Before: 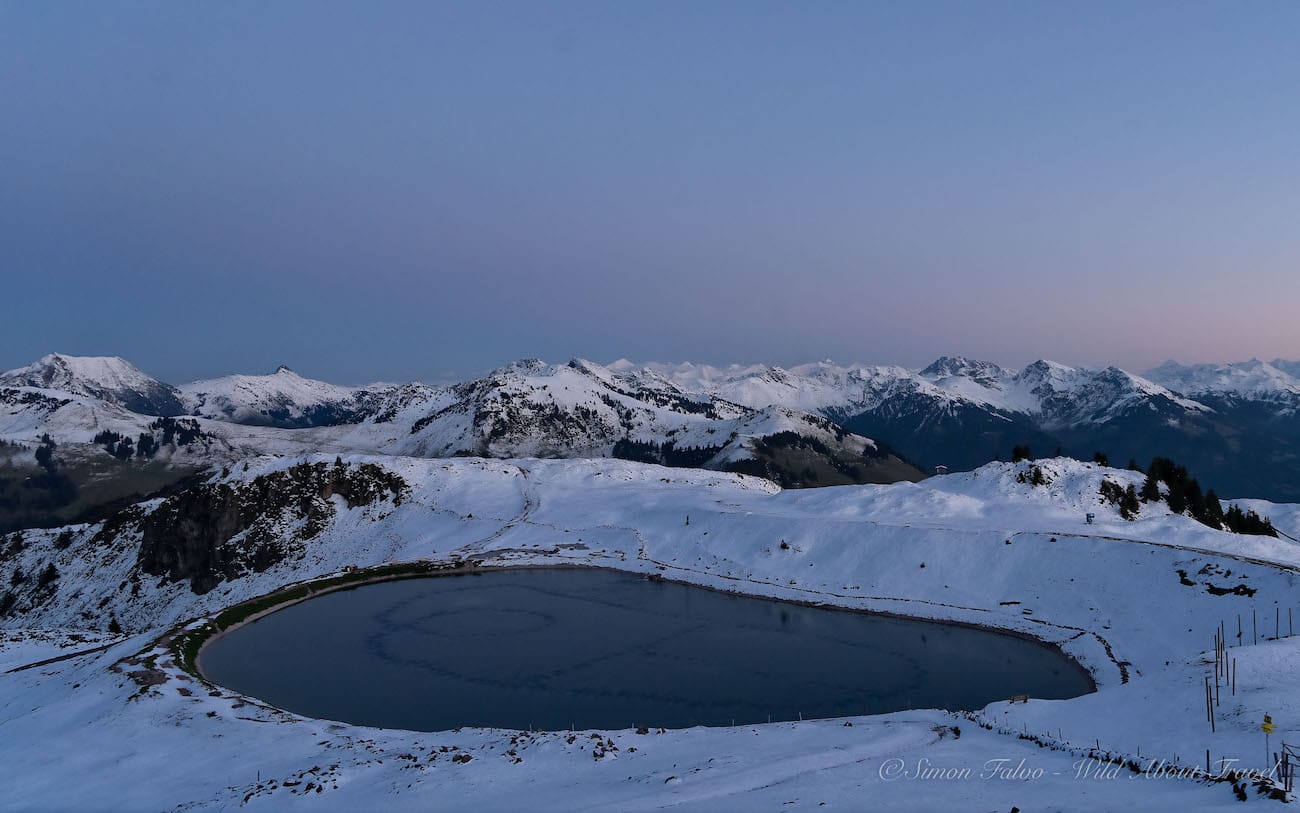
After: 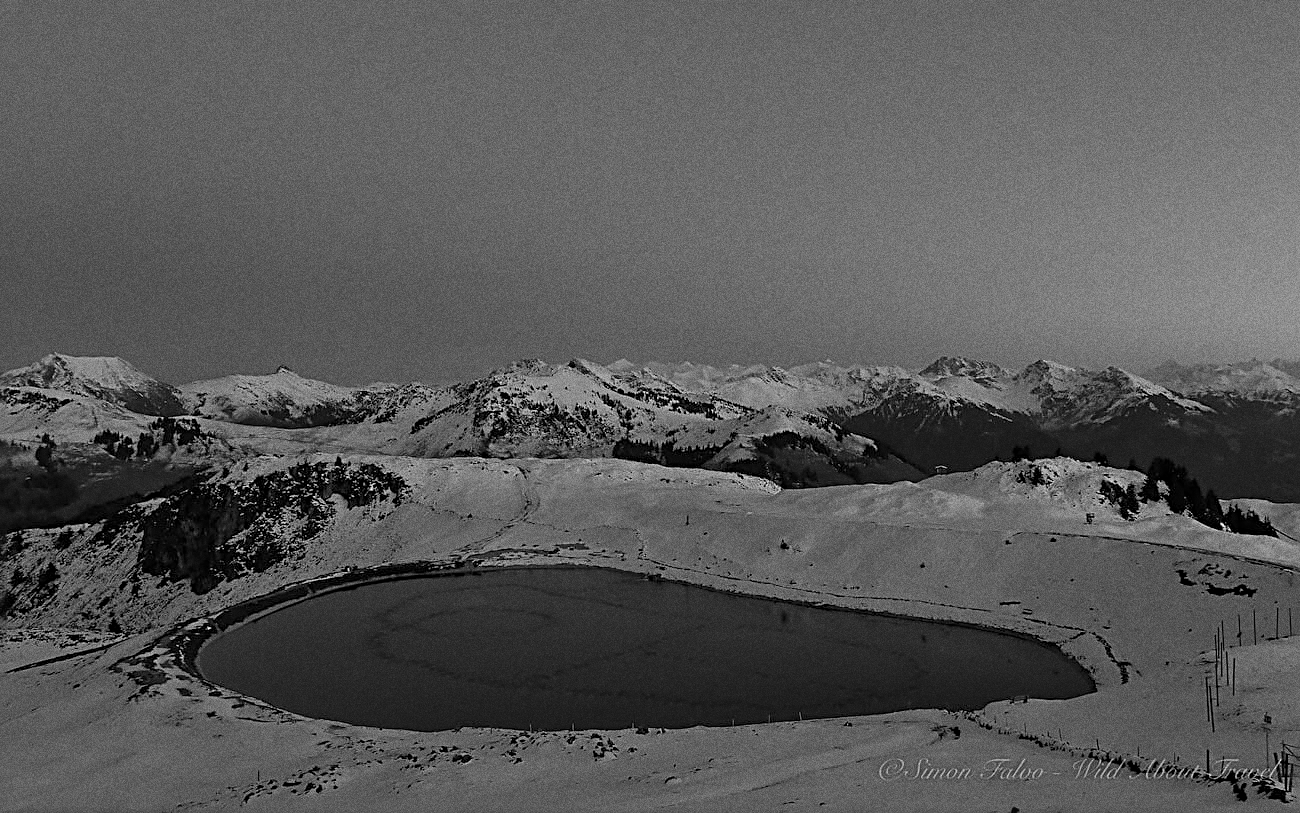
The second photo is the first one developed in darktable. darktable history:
rotate and perspective: automatic cropping off
grain: coarseness 0.09 ISO, strength 40%
white balance: red 0.988, blue 1.017
monochrome: a 26.22, b 42.67, size 0.8
sharpen: radius 2.584, amount 0.688
